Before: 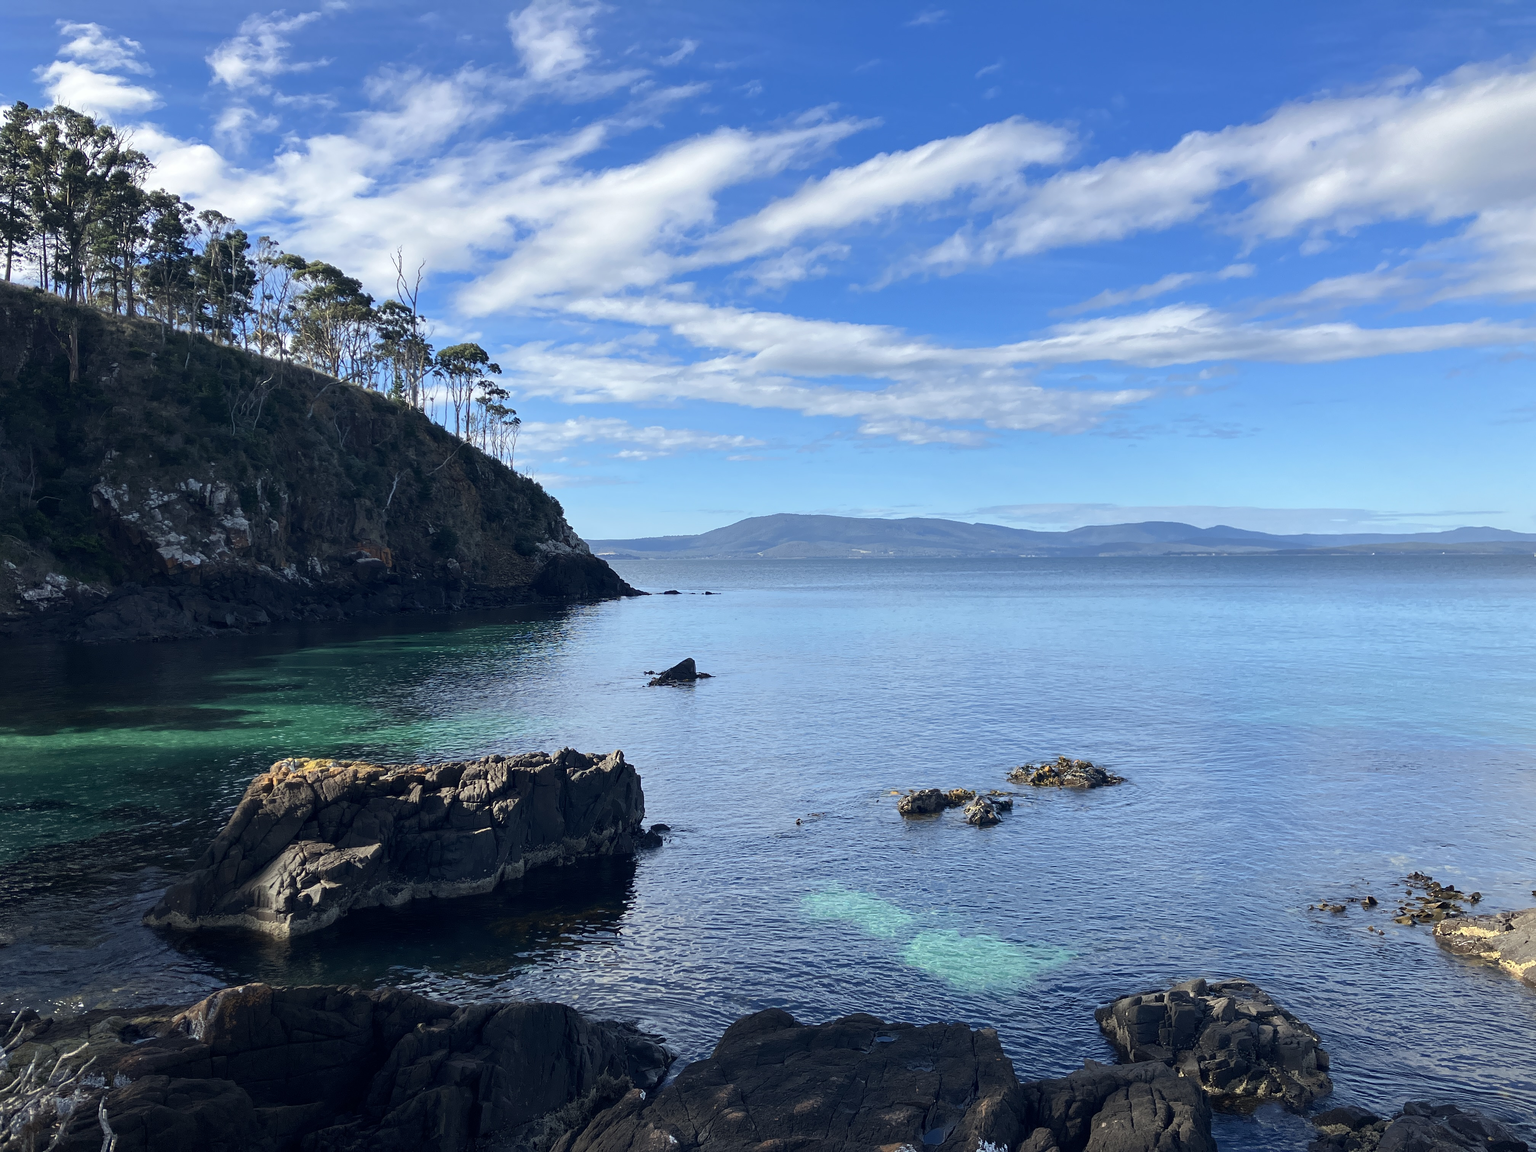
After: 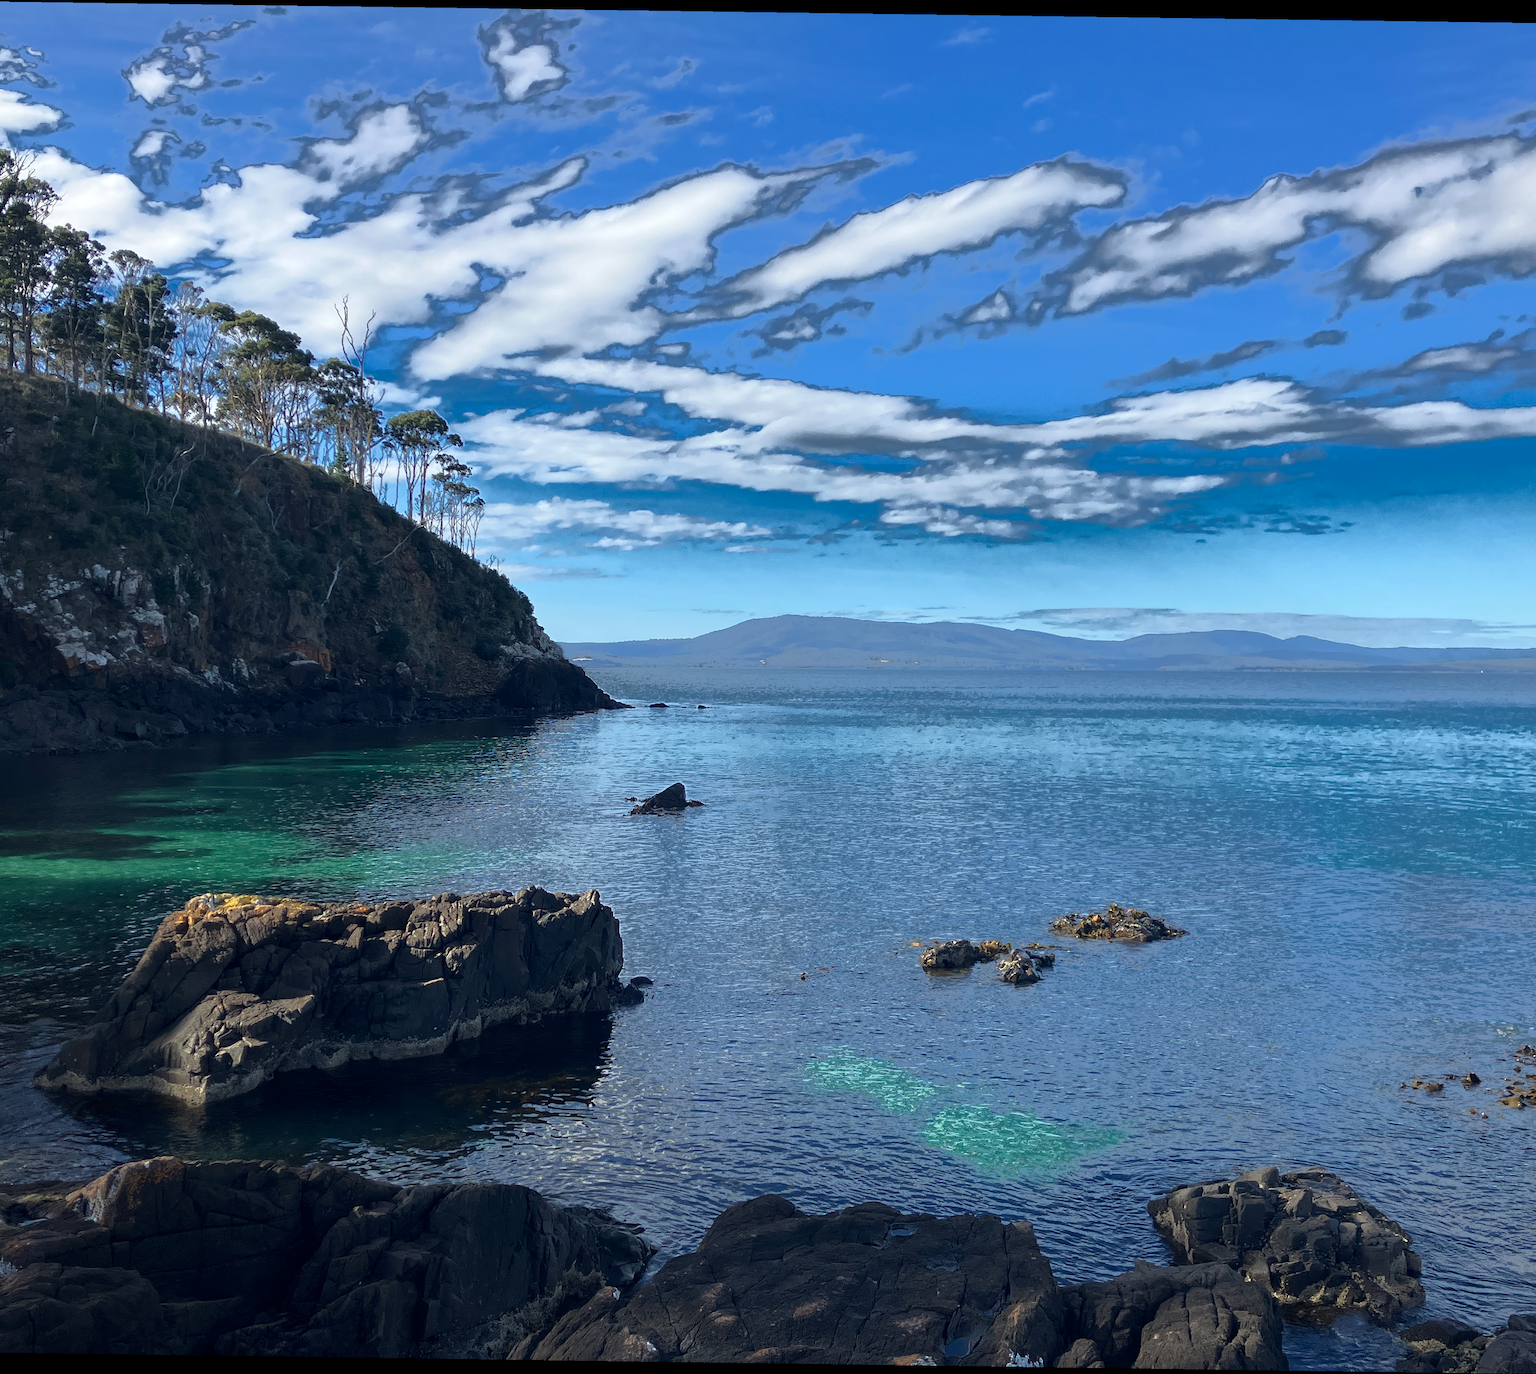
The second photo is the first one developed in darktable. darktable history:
crop: left 7.598%, right 7.873%
rotate and perspective: rotation 0.8°, automatic cropping off
white balance: emerald 1
fill light: exposure -0.73 EV, center 0.69, width 2.2
